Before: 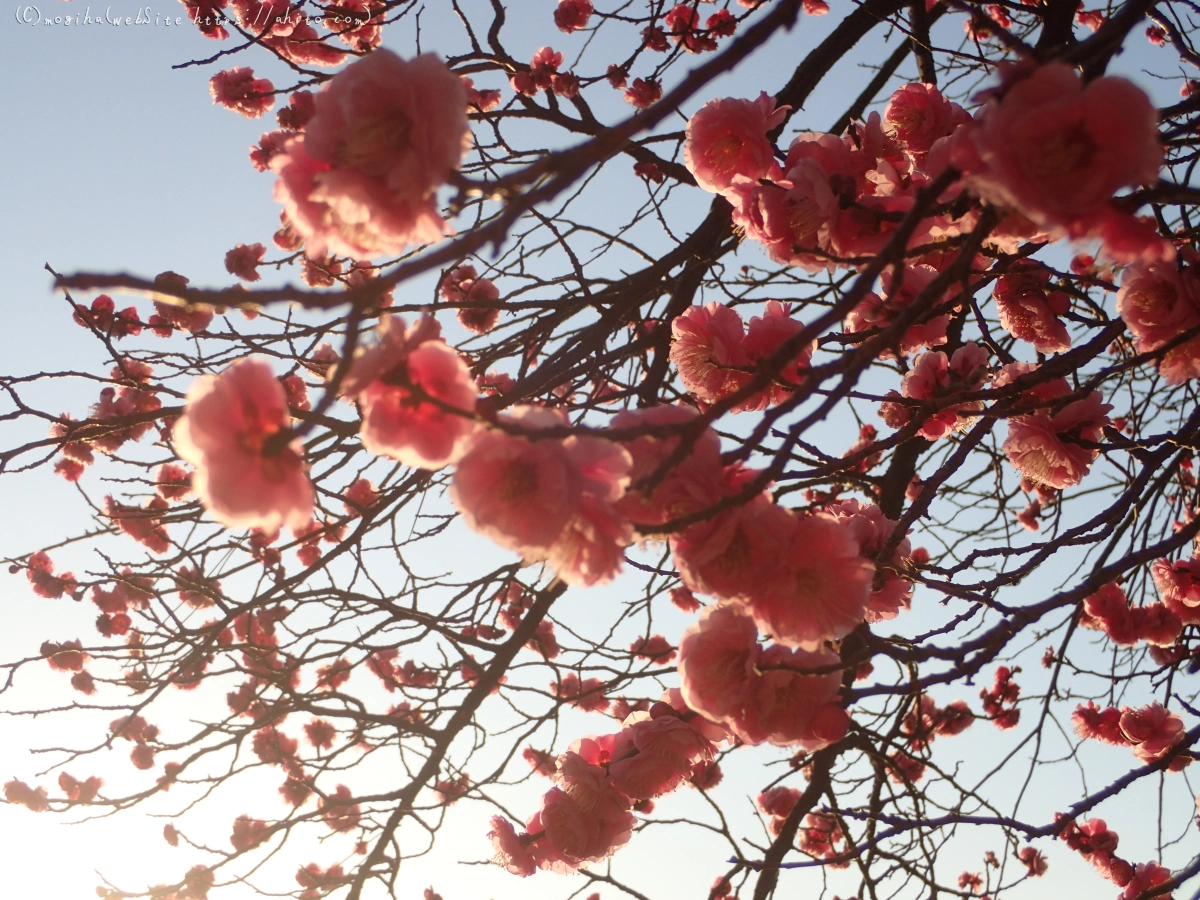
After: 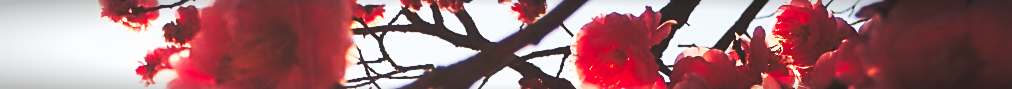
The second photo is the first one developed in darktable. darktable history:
crop and rotate: left 9.644%, top 9.491%, right 6.021%, bottom 80.509%
base curve: curves: ch0 [(0, 0.015) (0.085, 0.116) (0.134, 0.298) (0.19, 0.545) (0.296, 0.764) (0.599, 0.982) (1, 1)], preserve colors none
vignetting: fall-off start 87%, automatic ratio true
sharpen: on, module defaults
